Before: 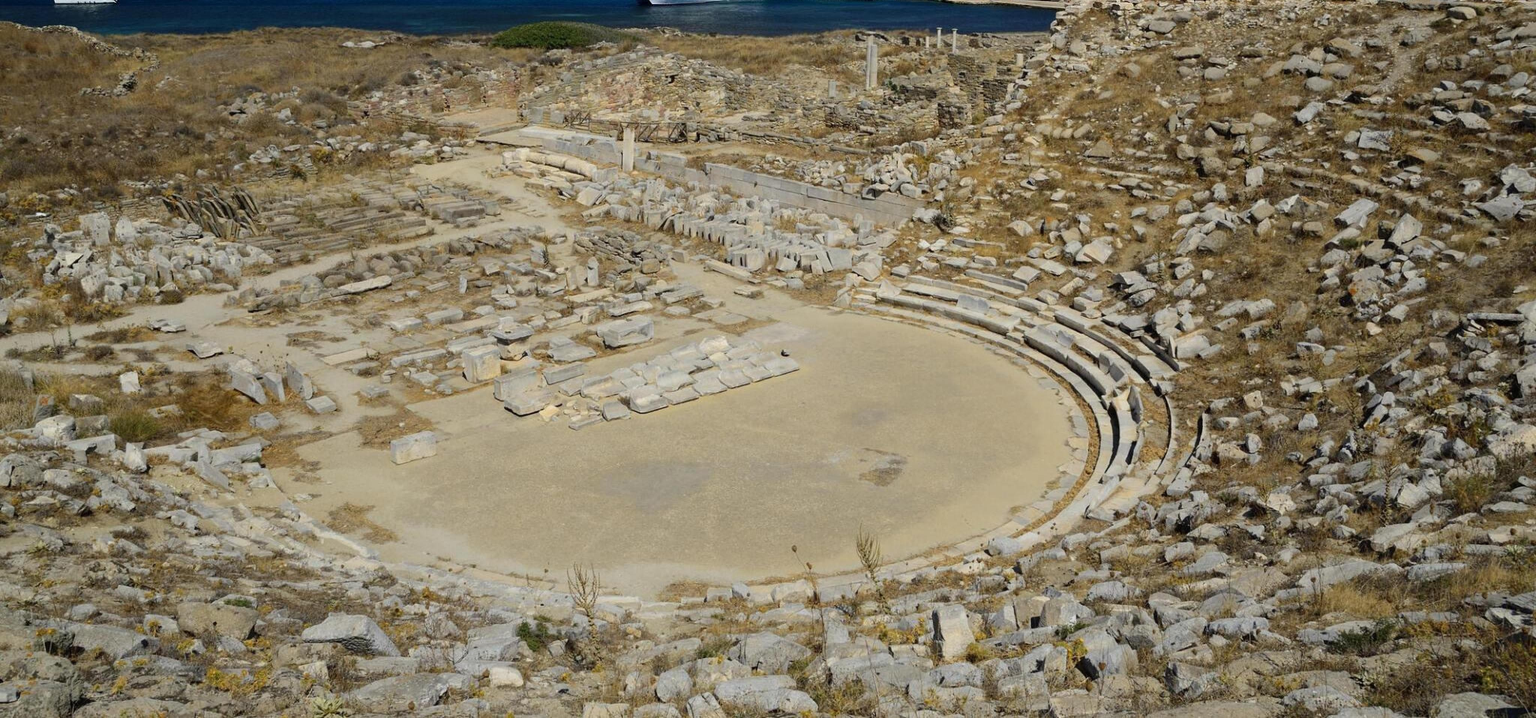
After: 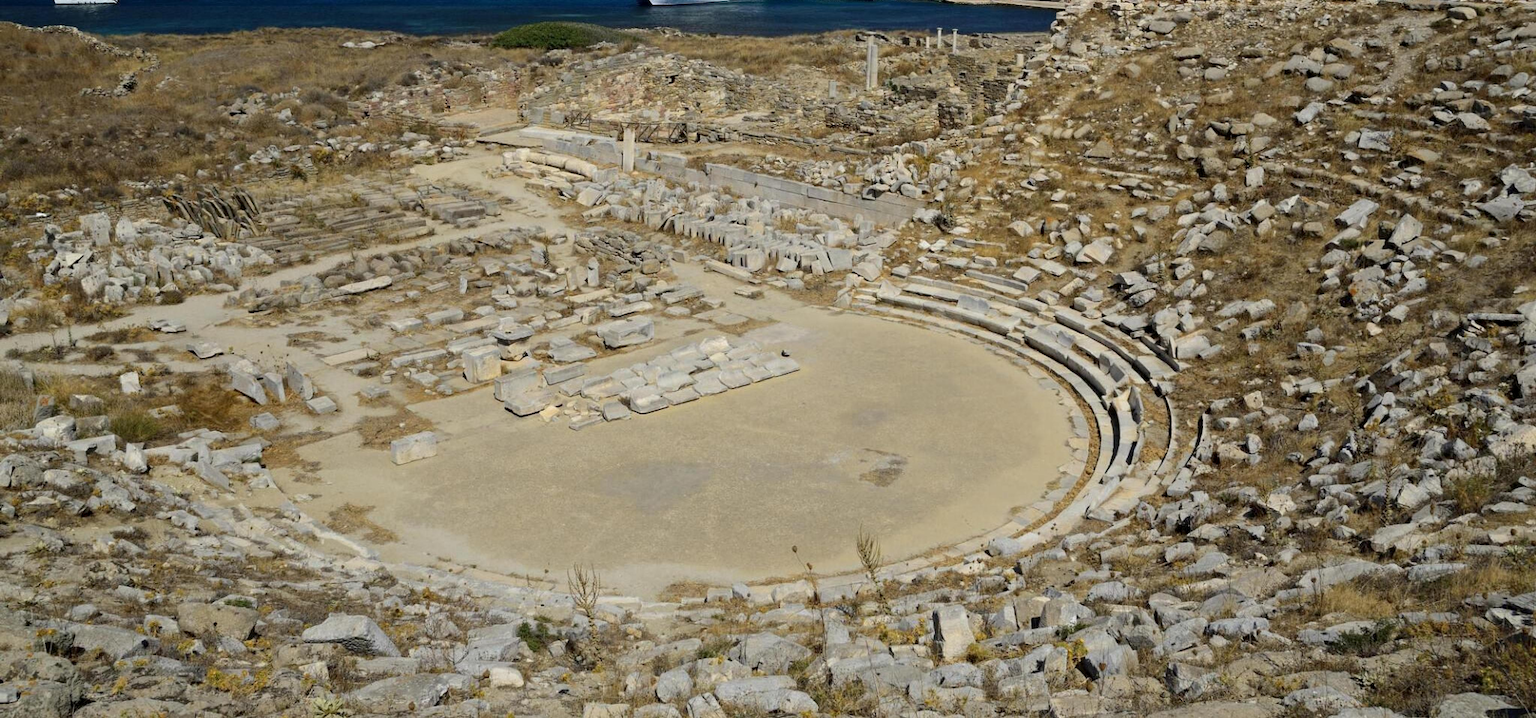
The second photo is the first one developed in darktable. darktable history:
contrast equalizer: octaves 7, y [[0.5, 0.5, 0.544, 0.569, 0.5, 0.5], [0.5 ×6], [0.5 ×6], [0 ×6], [0 ×6]], mix 0.512
